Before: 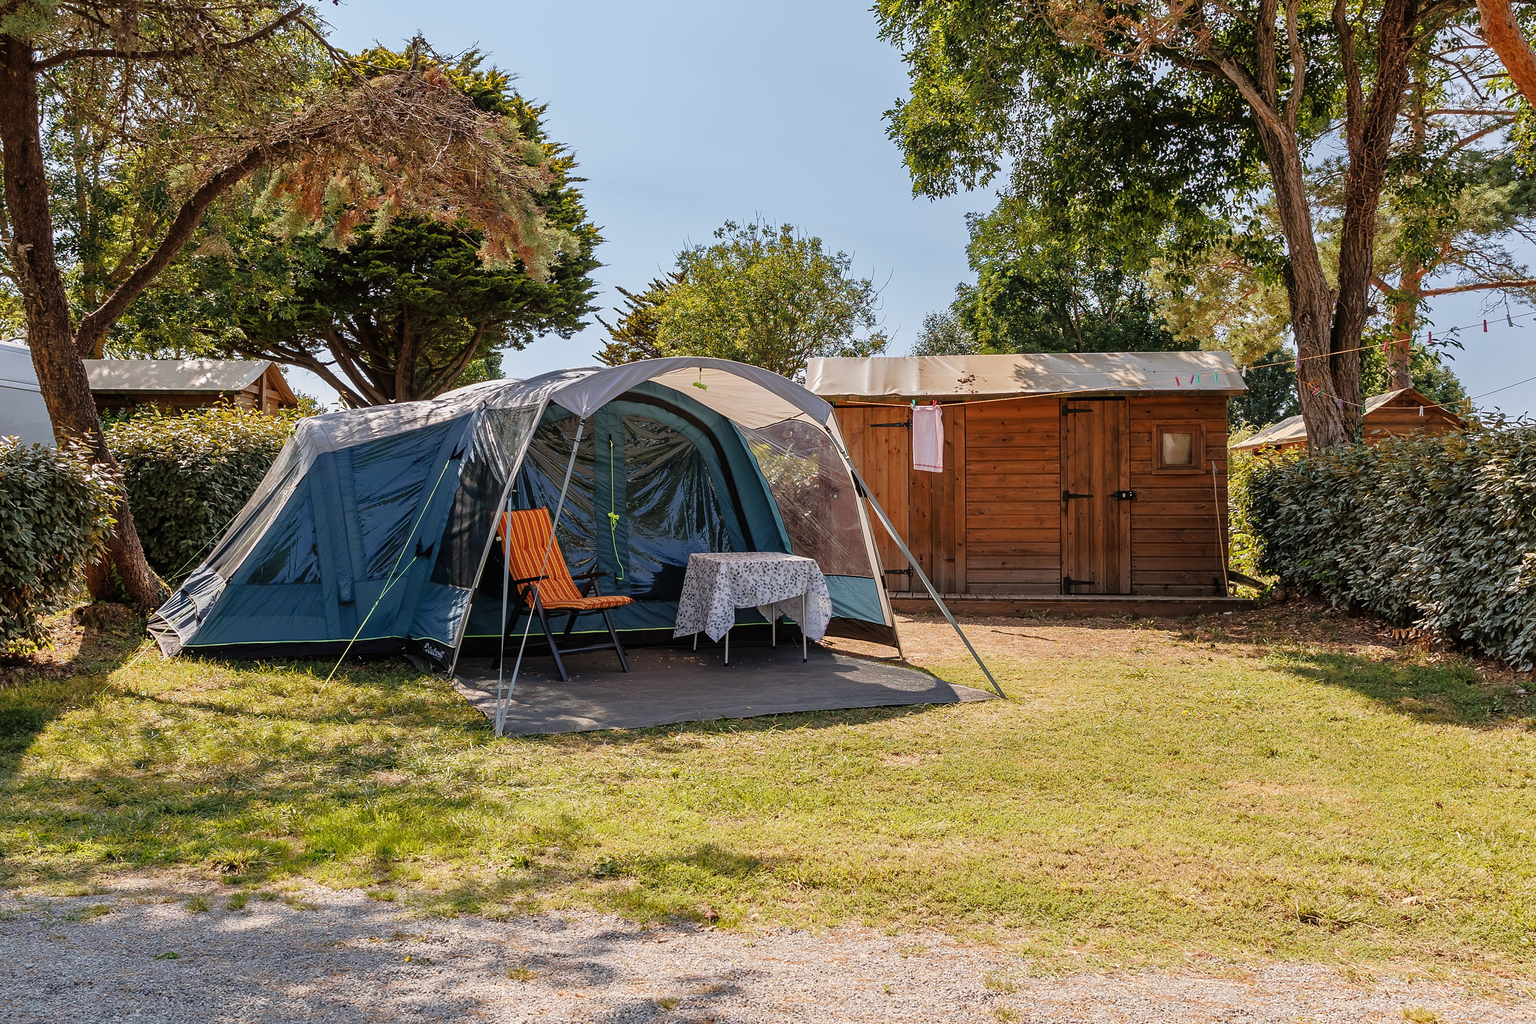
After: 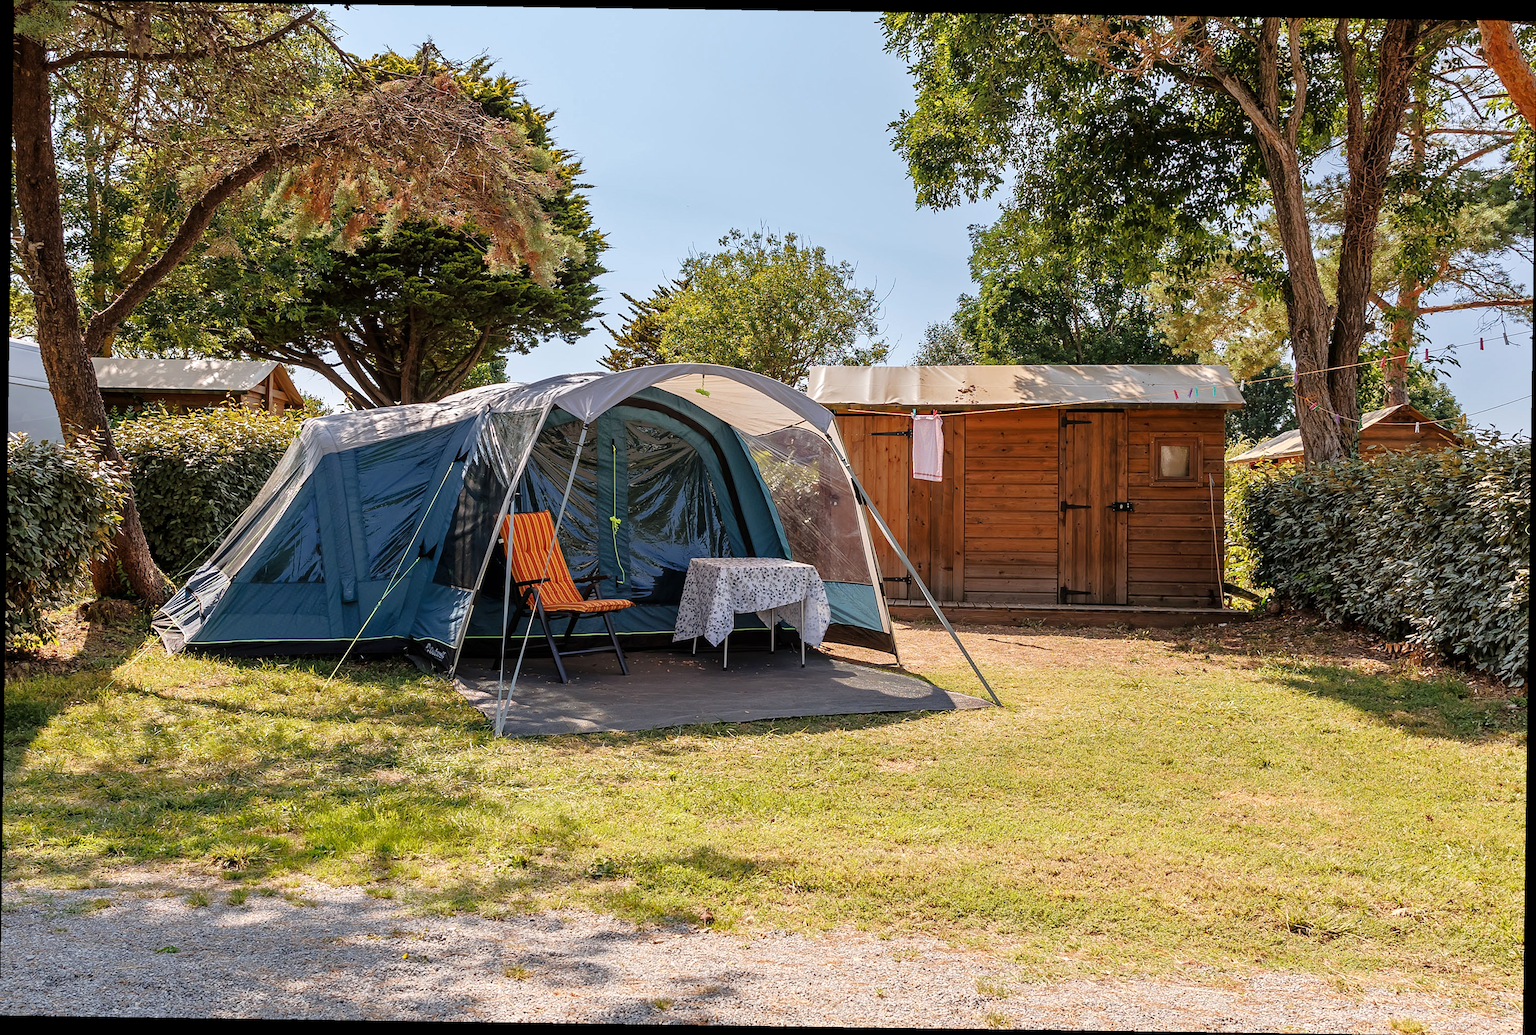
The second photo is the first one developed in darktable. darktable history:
rotate and perspective: rotation 0.8°, automatic cropping off
exposure: black level correction 0.001, exposure 0.191 EV, compensate highlight preservation false
